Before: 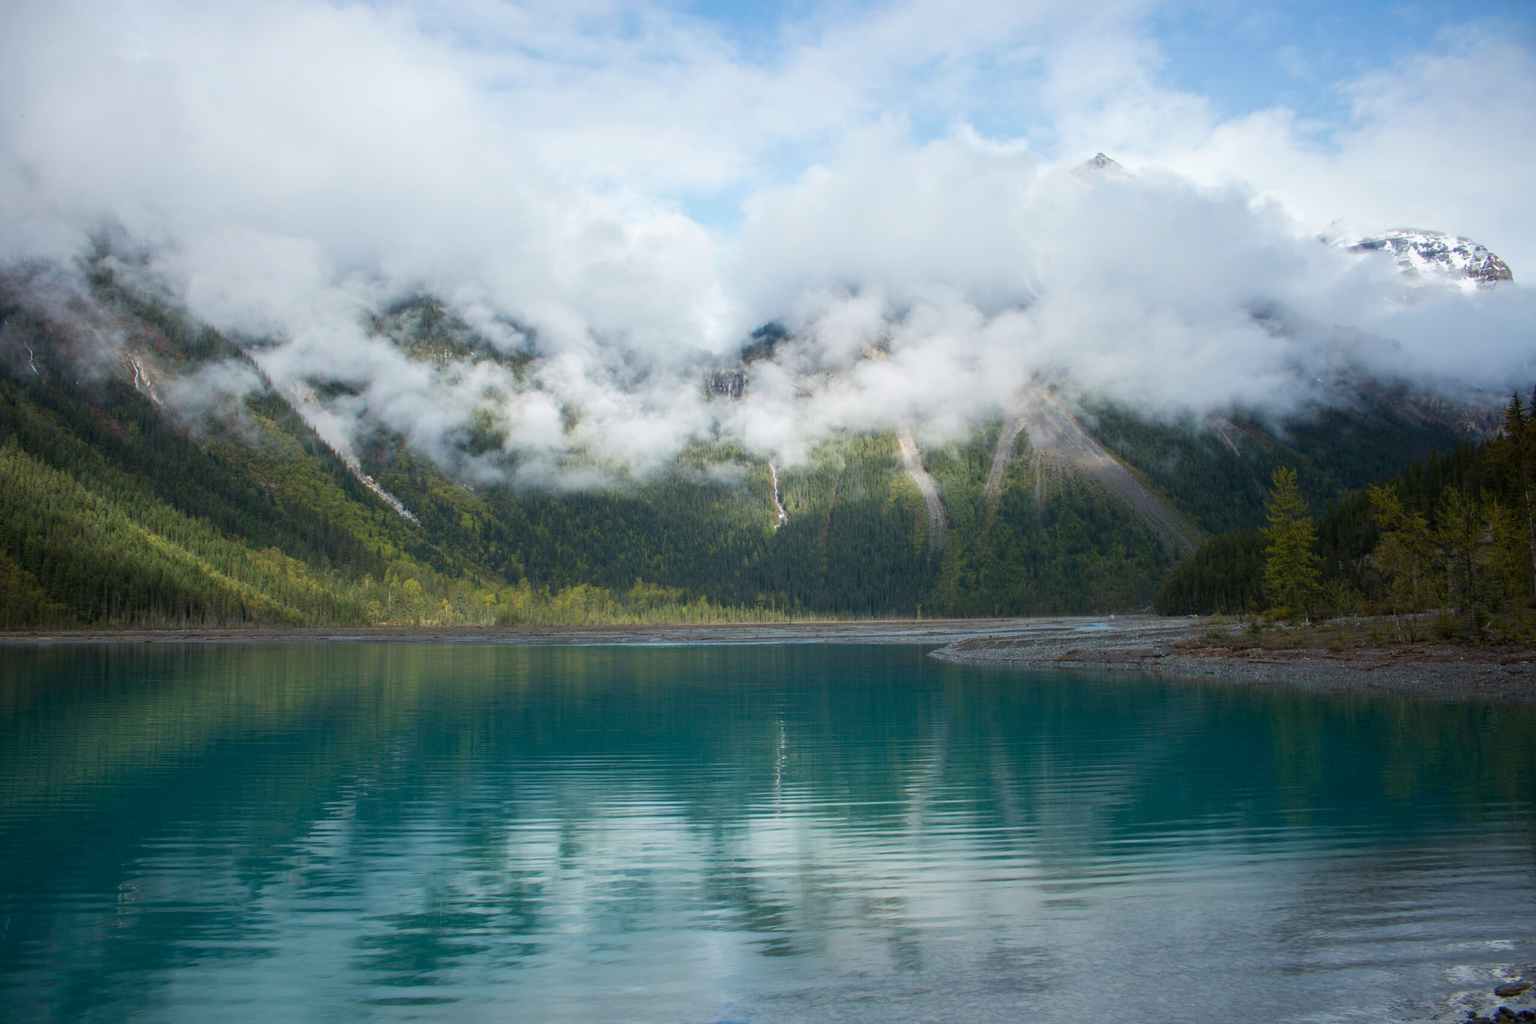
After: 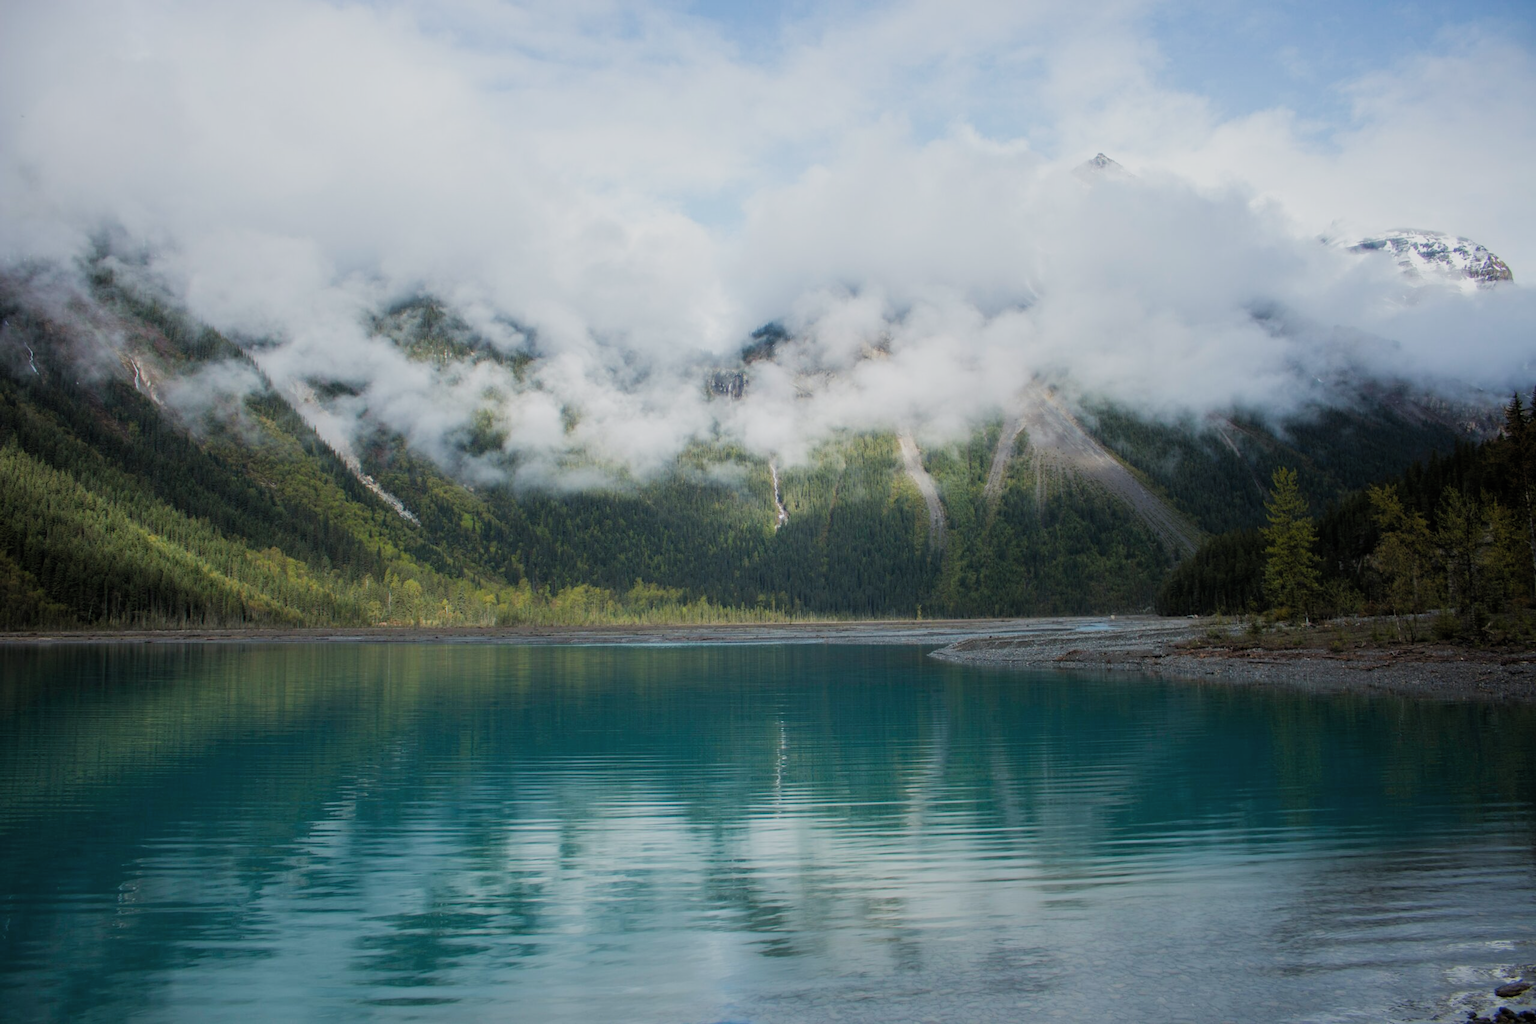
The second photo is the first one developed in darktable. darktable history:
filmic rgb: black relative exposure -8.12 EV, white relative exposure 3.77 EV, hardness 4.47, color science v4 (2020), iterations of high-quality reconstruction 0
